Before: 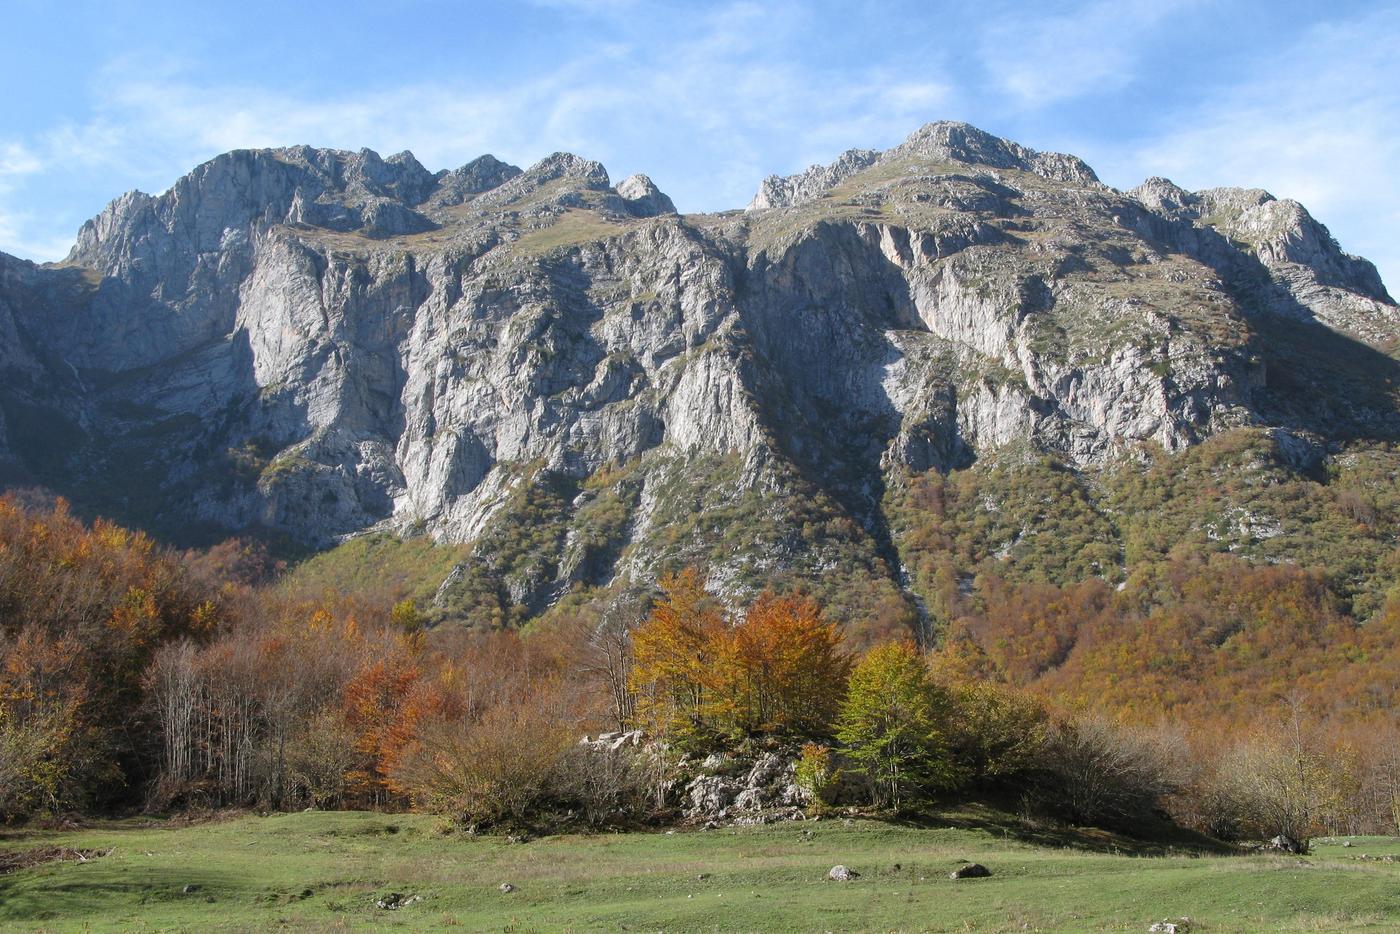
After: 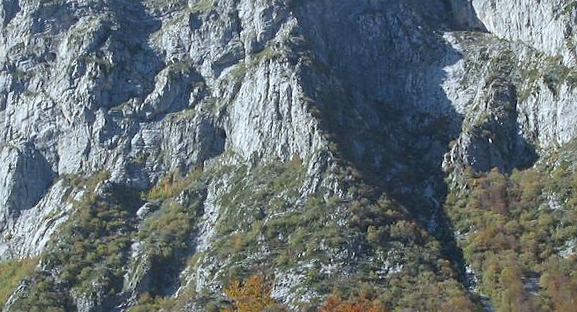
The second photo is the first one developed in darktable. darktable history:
rotate and perspective: rotation -1.77°, lens shift (horizontal) 0.004, automatic cropping off
white balance: red 0.925, blue 1.046
crop: left 31.751%, top 32.172%, right 27.8%, bottom 35.83%
sharpen: radius 1.458, amount 0.398, threshold 1.271
